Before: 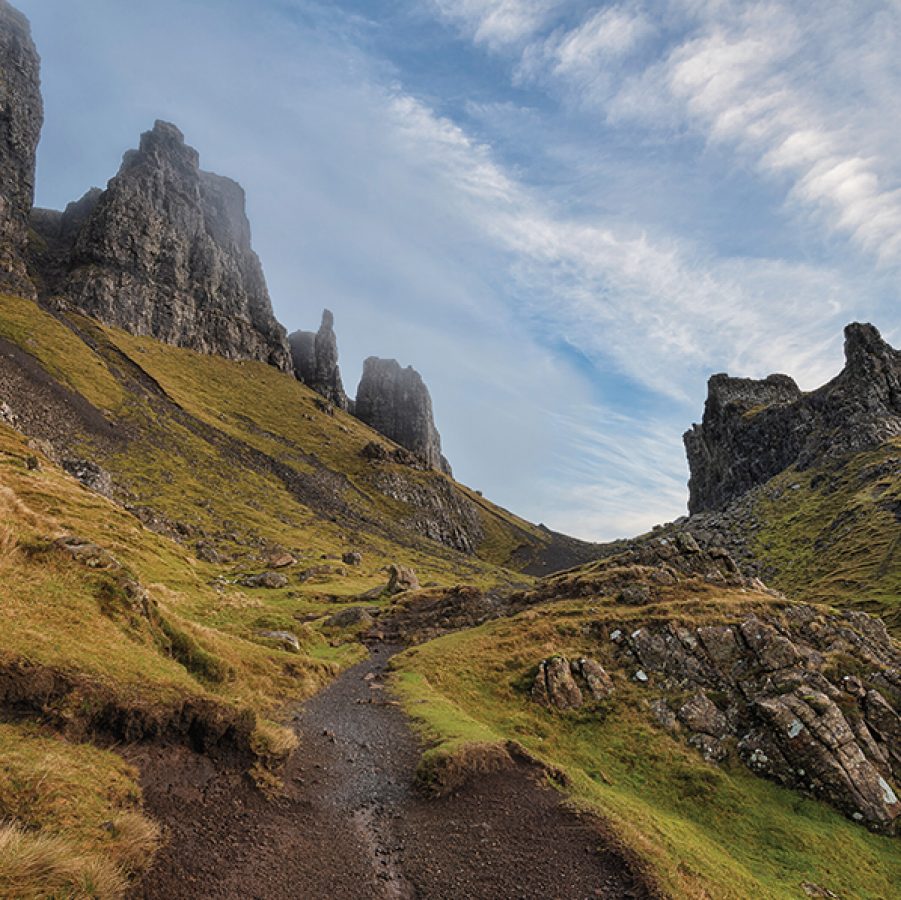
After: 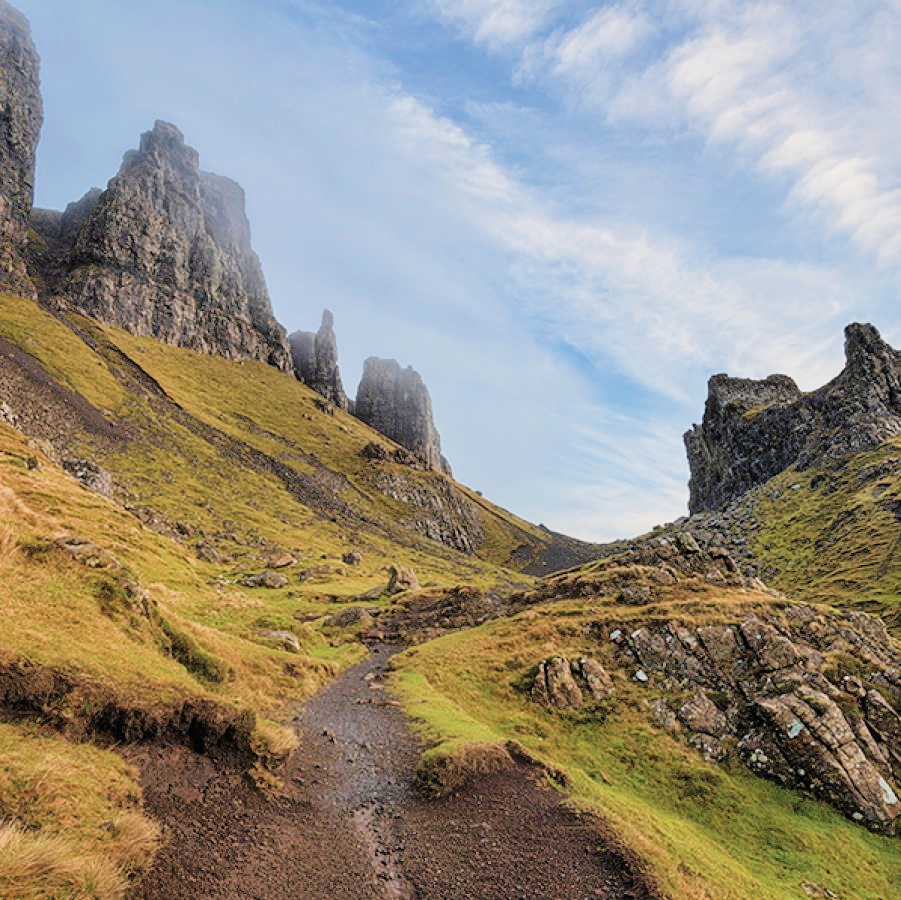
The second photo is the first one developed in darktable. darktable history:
contrast equalizer: y [[0.5, 0.5, 0.478, 0.5, 0.5, 0.5], [0.5 ×6], [0.5 ×6], [0 ×6], [0 ×6]]
exposure: black level correction 0, exposure 1 EV, compensate highlight preservation false
filmic rgb: black relative exposure -7.65 EV, white relative exposure 4.56 EV, hardness 3.61
velvia: on, module defaults
